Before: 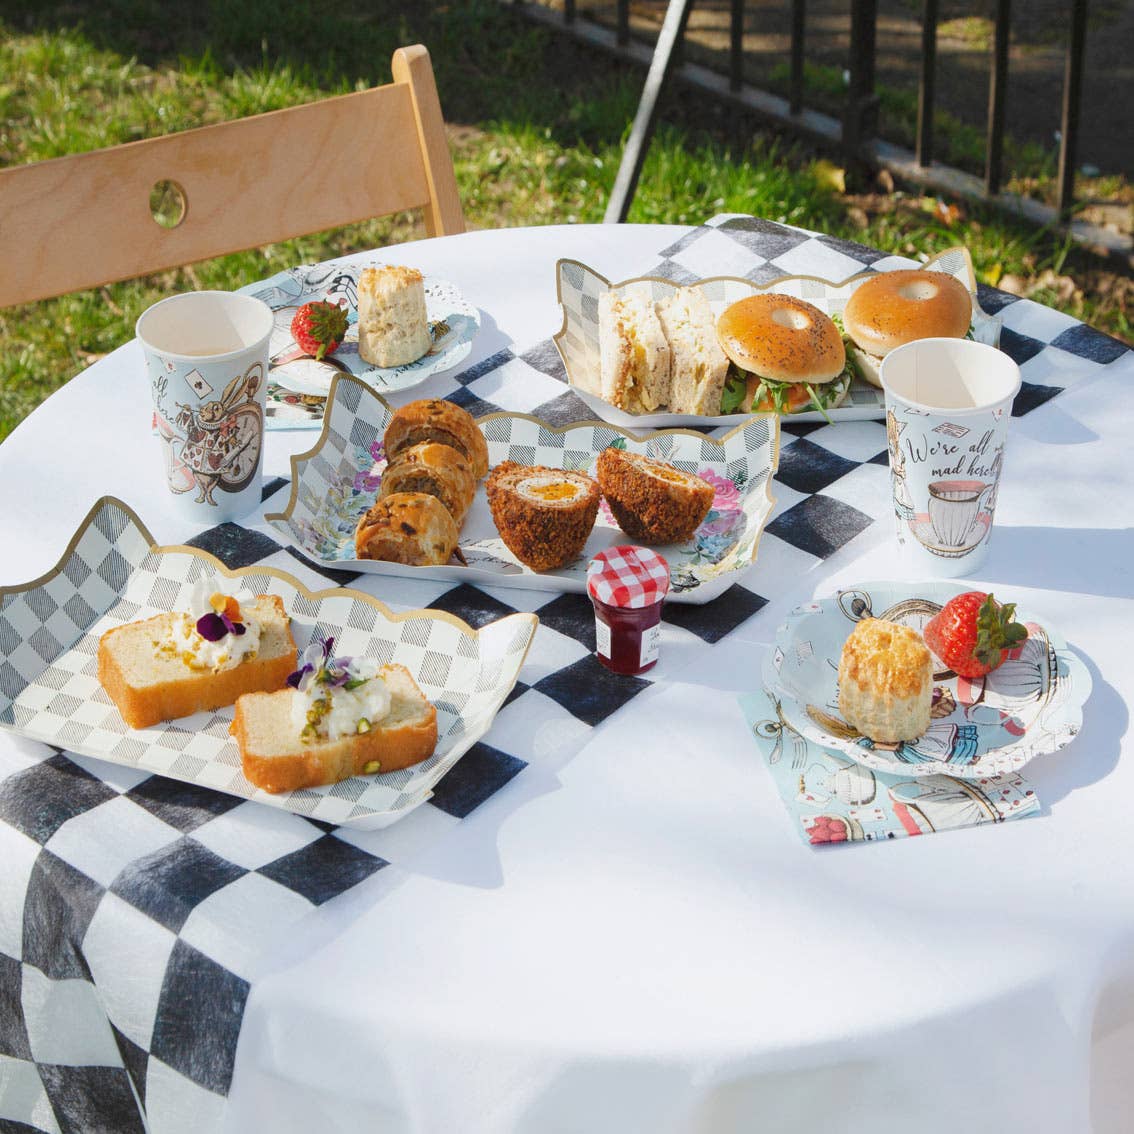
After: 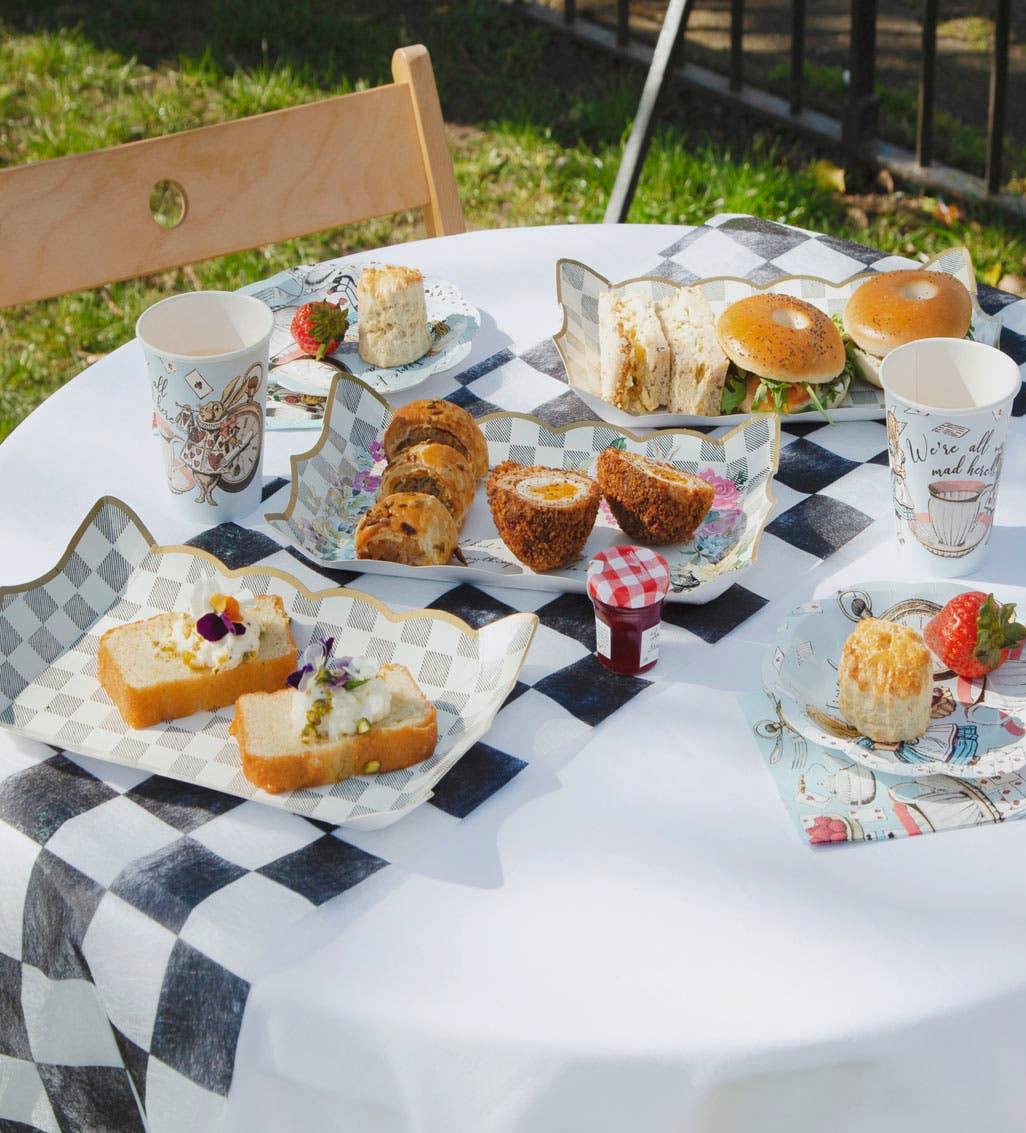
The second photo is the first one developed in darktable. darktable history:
tone curve: curves: ch0 [(0, 0) (0.003, 0.013) (0.011, 0.018) (0.025, 0.027) (0.044, 0.045) (0.069, 0.068) (0.1, 0.096) (0.136, 0.13) (0.177, 0.168) (0.224, 0.217) (0.277, 0.277) (0.335, 0.338) (0.399, 0.401) (0.468, 0.473) (0.543, 0.544) (0.623, 0.621) (0.709, 0.7) (0.801, 0.781) (0.898, 0.869) (1, 1)], preserve colors none
crop: right 9.509%, bottom 0.031%
